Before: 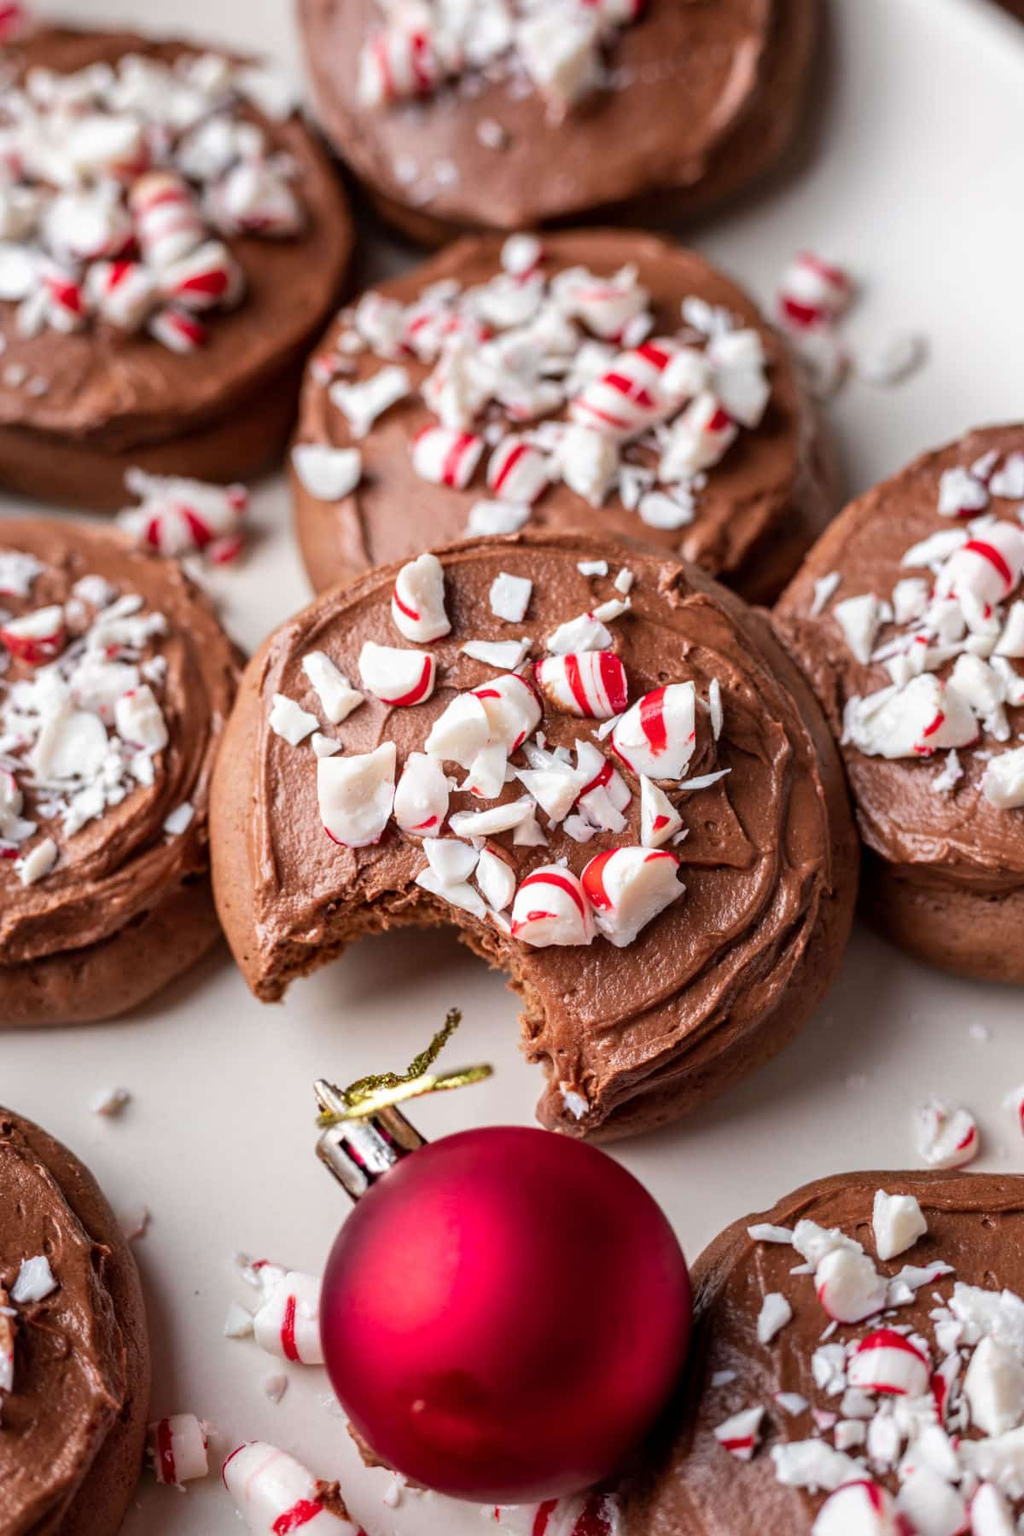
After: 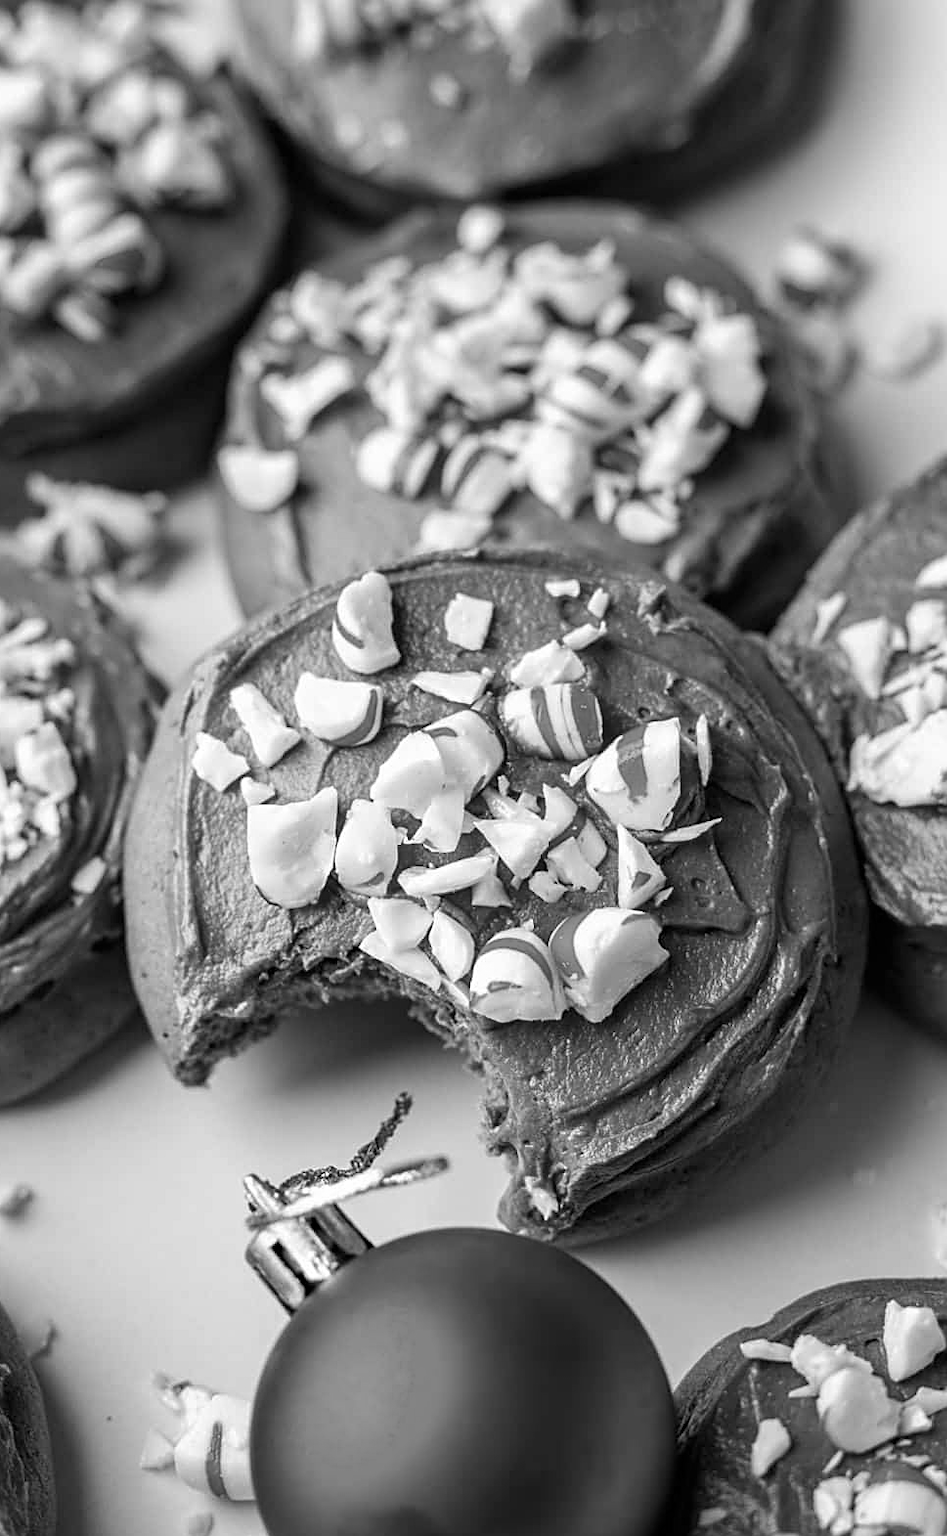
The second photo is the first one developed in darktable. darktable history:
sharpen: on, module defaults
contrast brightness saturation: saturation -0.086
color zones: curves: ch1 [(0, -0.014) (0.143, -0.013) (0.286, -0.013) (0.429, -0.016) (0.571, -0.019) (0.714, -0.015) (0.857, 0.002) (1, -0.014)]
crop: left 9.97%, top 3.573%, right 9.254%, bottom 9.148%
